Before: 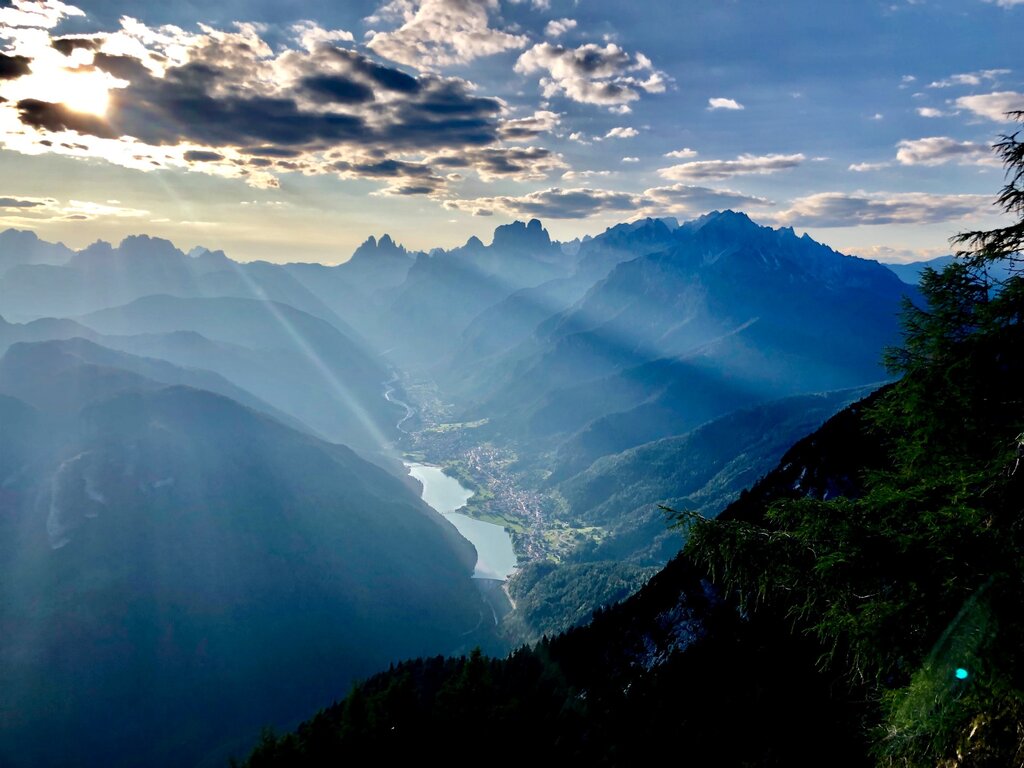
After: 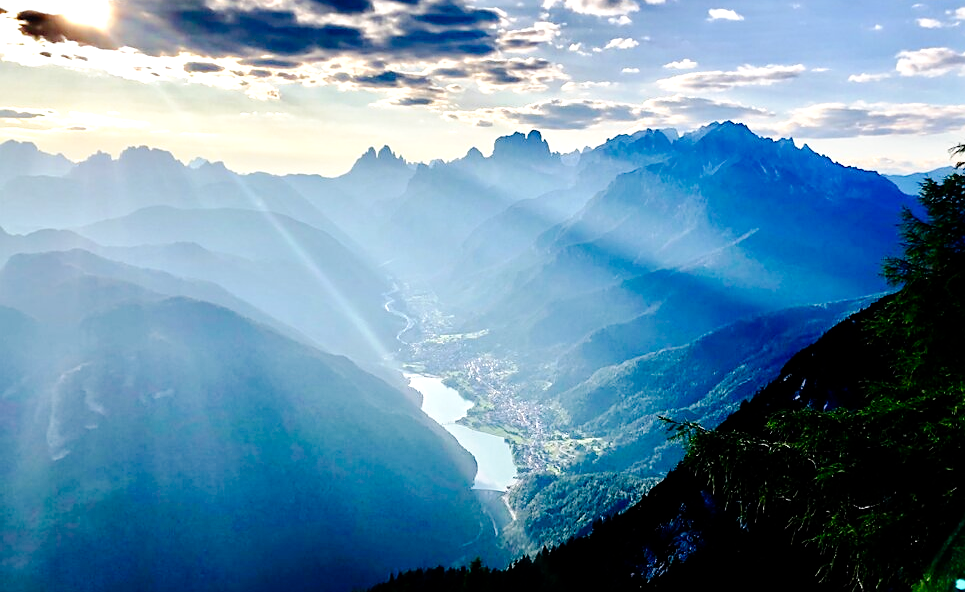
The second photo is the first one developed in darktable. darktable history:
exposure: exposure 0.6 EV, compensate highlight preservation false
sharpen: radius 1.864, amount 0.398, threshold 1.271
crop and rotate: angle 0.03°, top 11.643%, right 5.651%, bottom 11.189%
tone curve: curves: ch0 [(0, 0) (0.003, 0) (0.011, 0.001) (0.025, 0.003) (0.044, 0.005) (0.069, 0.012) (0.1, 0.023) (0.136, 0.039) (0.177, 0.088) (0.224, 0.15) (0.277, 0.24) (0.335, 0.337) (0.399, 0.437) (0.468, 0.535) (0.543, 0.629) (0.623, 0.71) (0.709, 0.782) (0.801, 0.856) (0.898, 0.94) (1, 1)], preserve colors none
